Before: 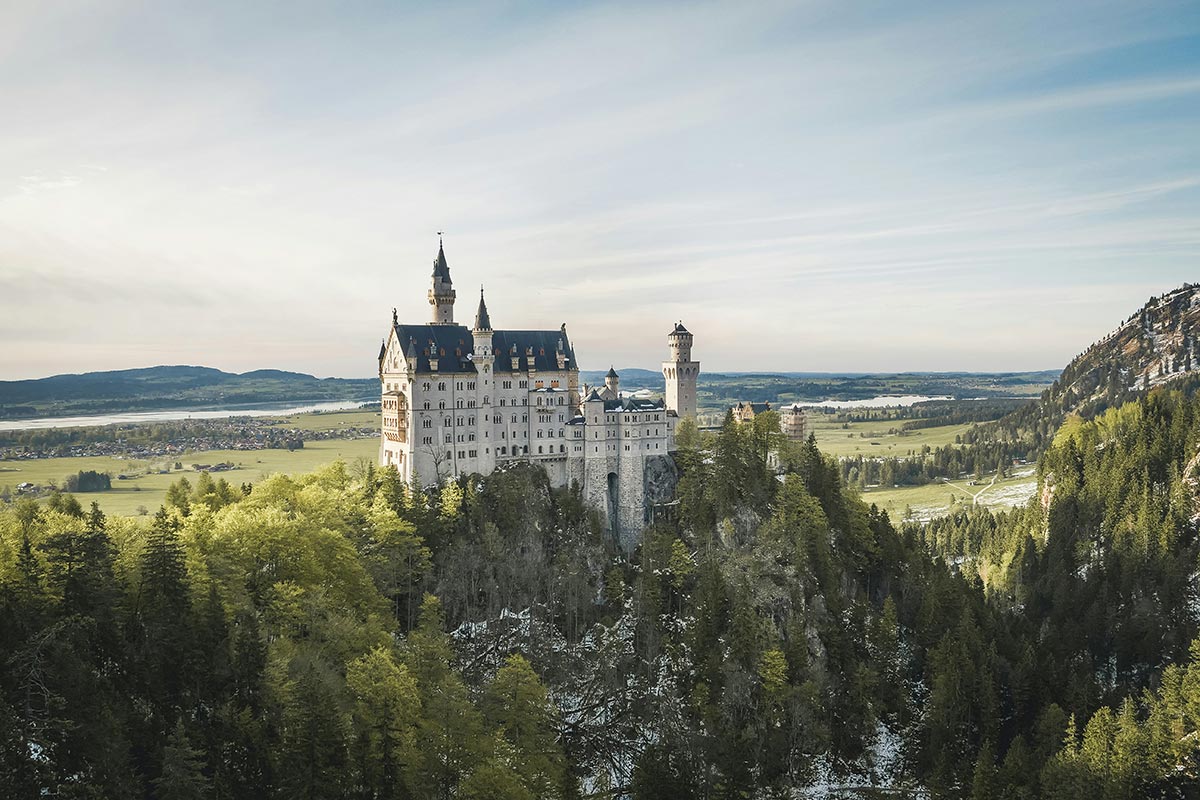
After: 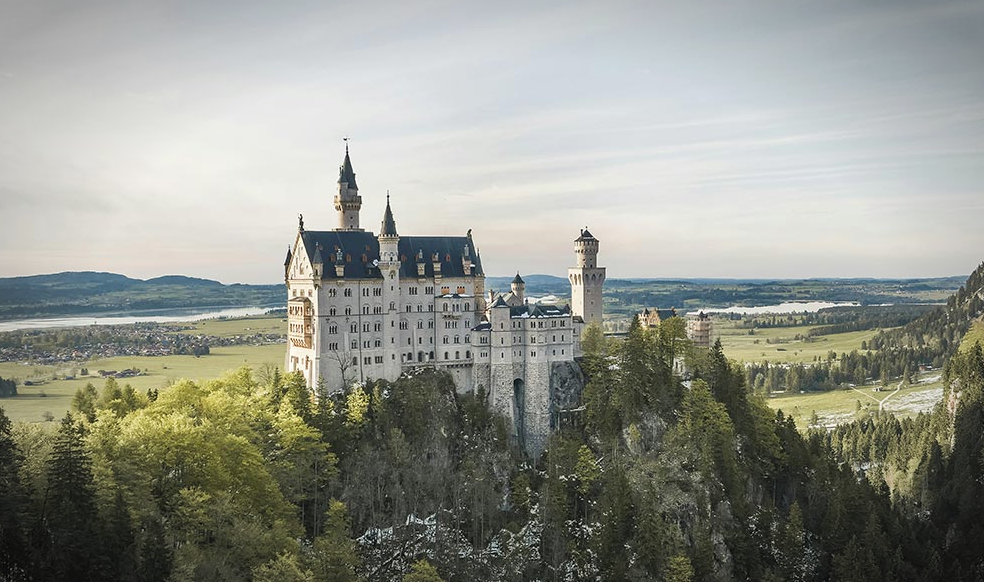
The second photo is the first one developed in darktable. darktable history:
crop: left 7.856%, top 11.836%, right 10.12%, bottom 15.387%
vignetting: automatic ratio true
